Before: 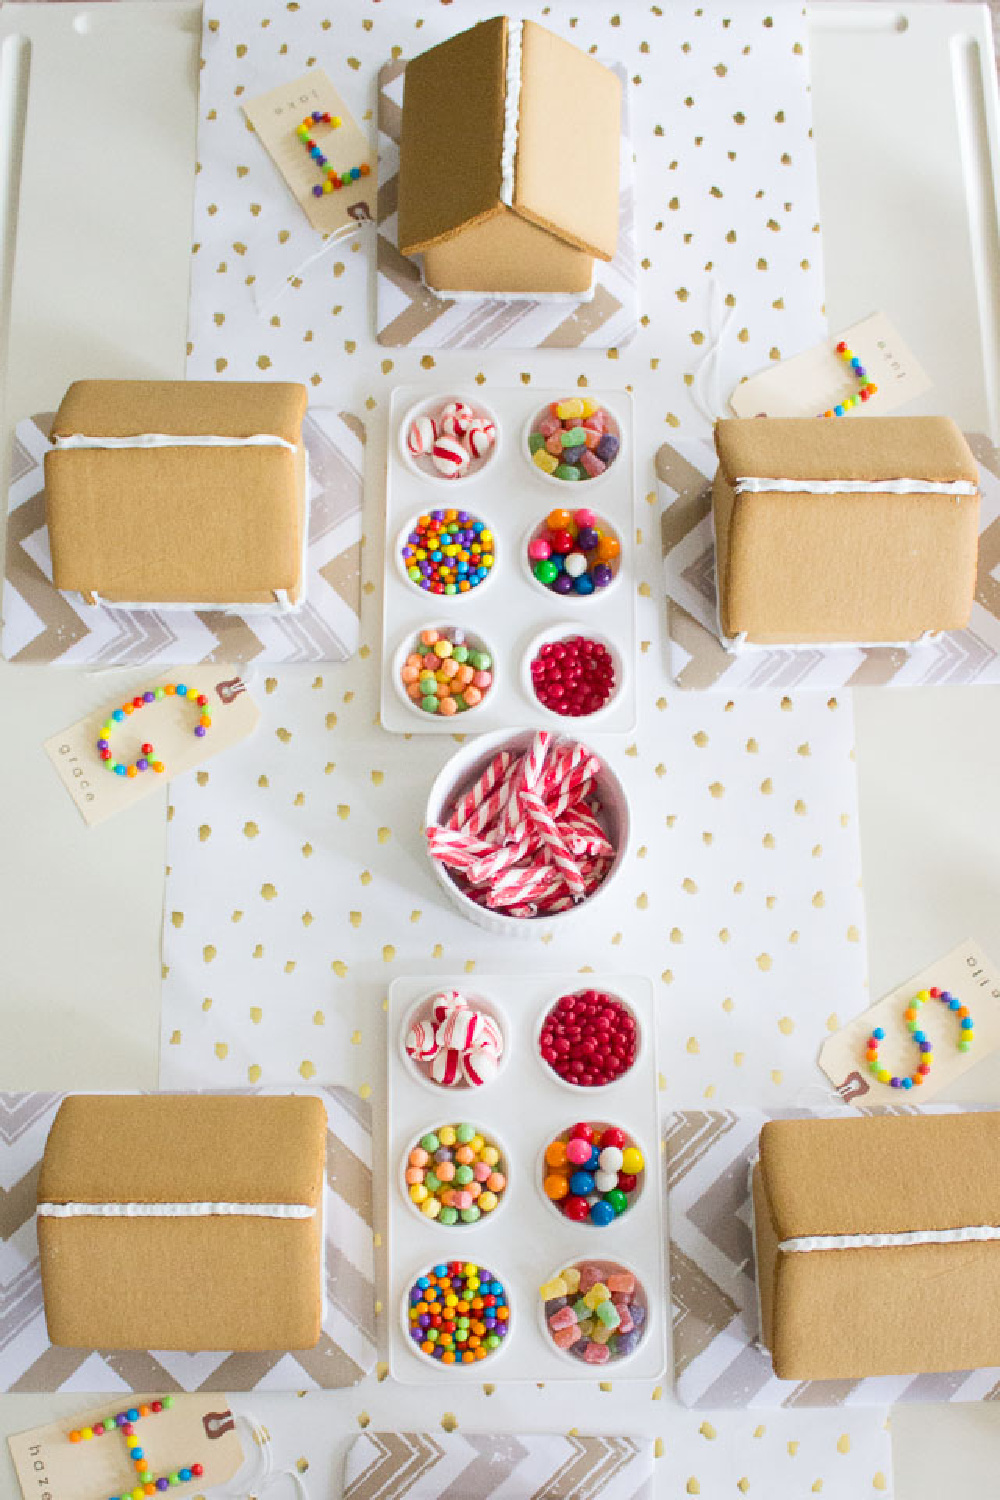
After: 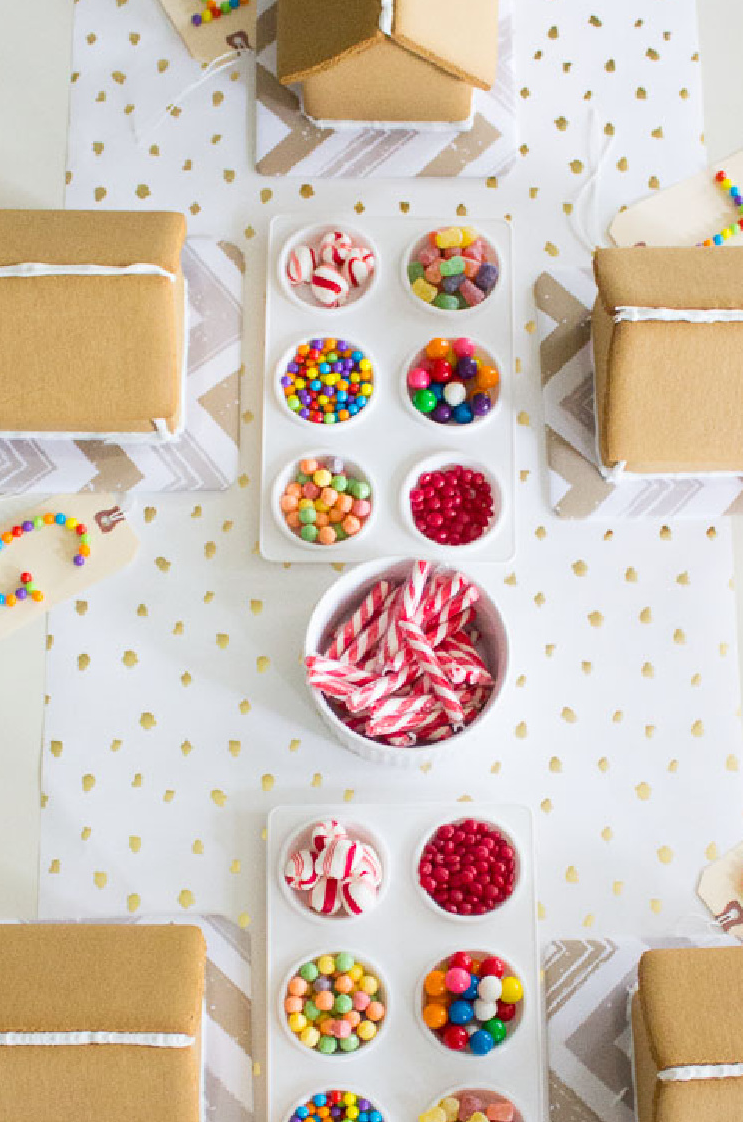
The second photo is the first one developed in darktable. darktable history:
crop and rotate: left 12.181%, top 11.428%, right 13.48%, bottom 13.72%
